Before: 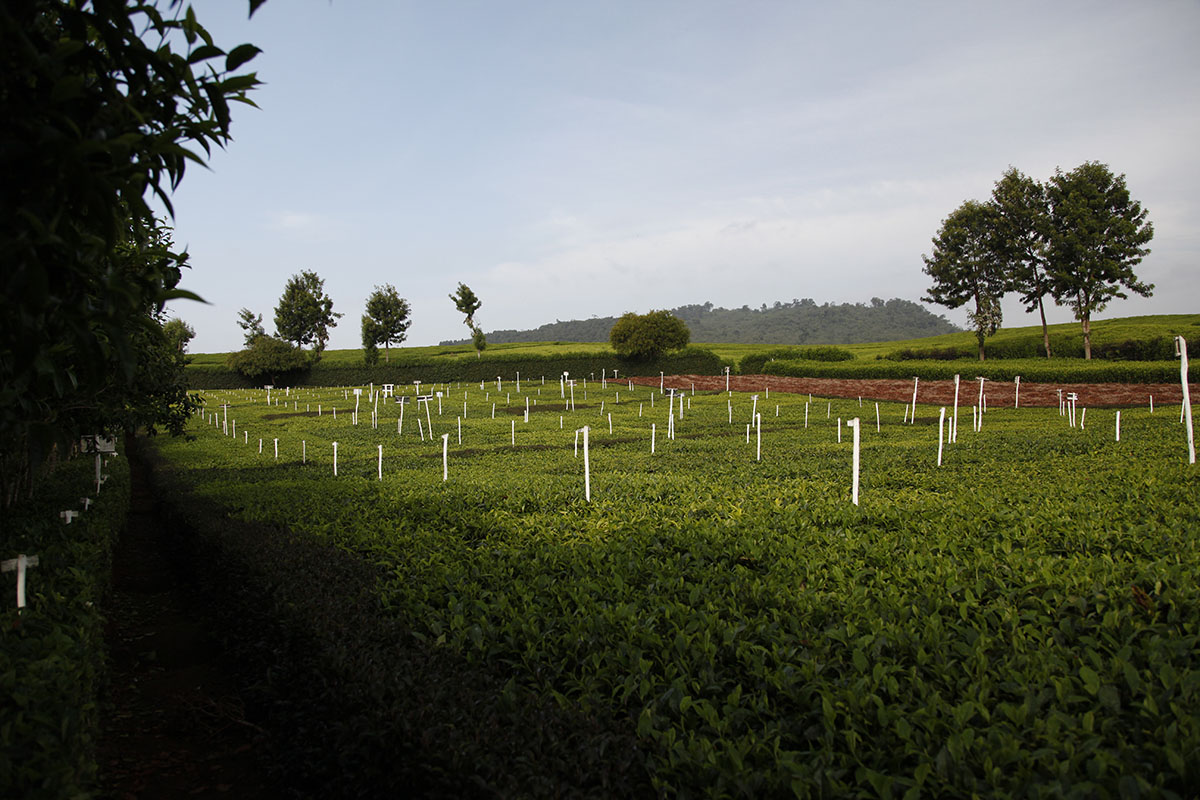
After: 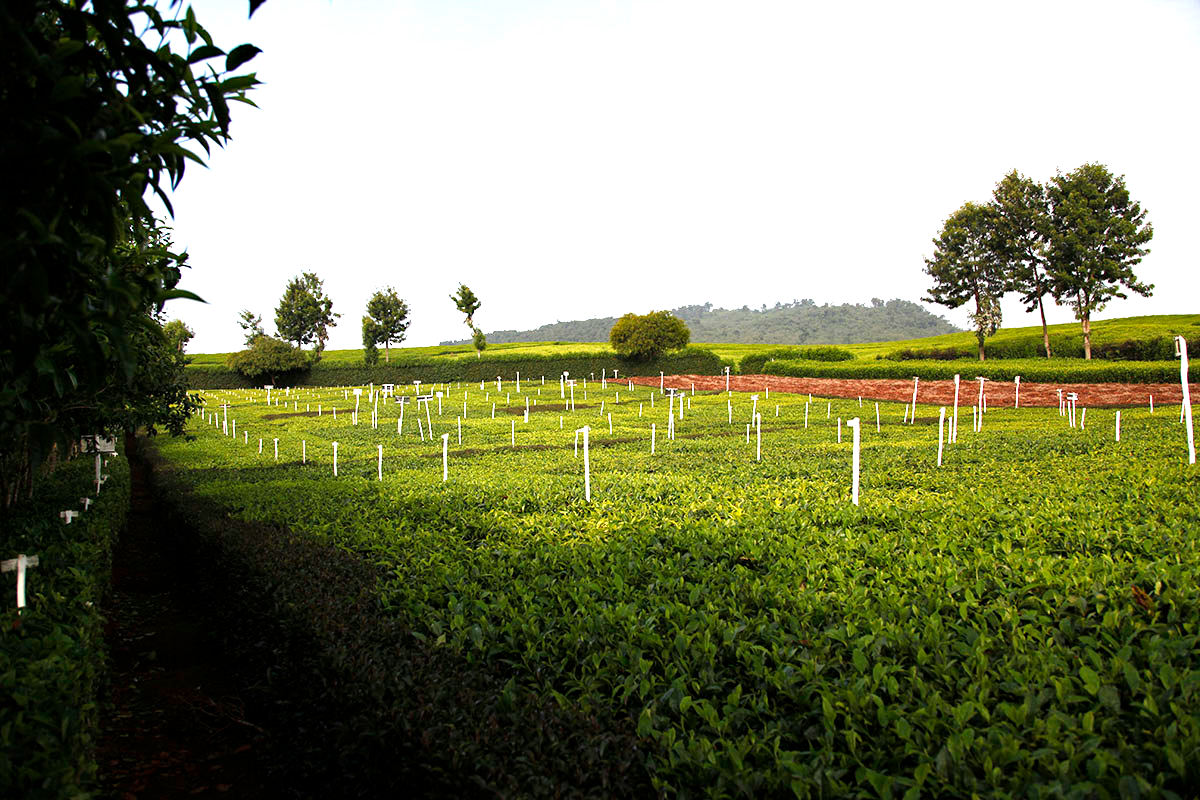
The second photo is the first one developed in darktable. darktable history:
haze removal: compatibility mode true, adaptive false
exposure: exposure 1.5 EV, compensate highlight preservation false
